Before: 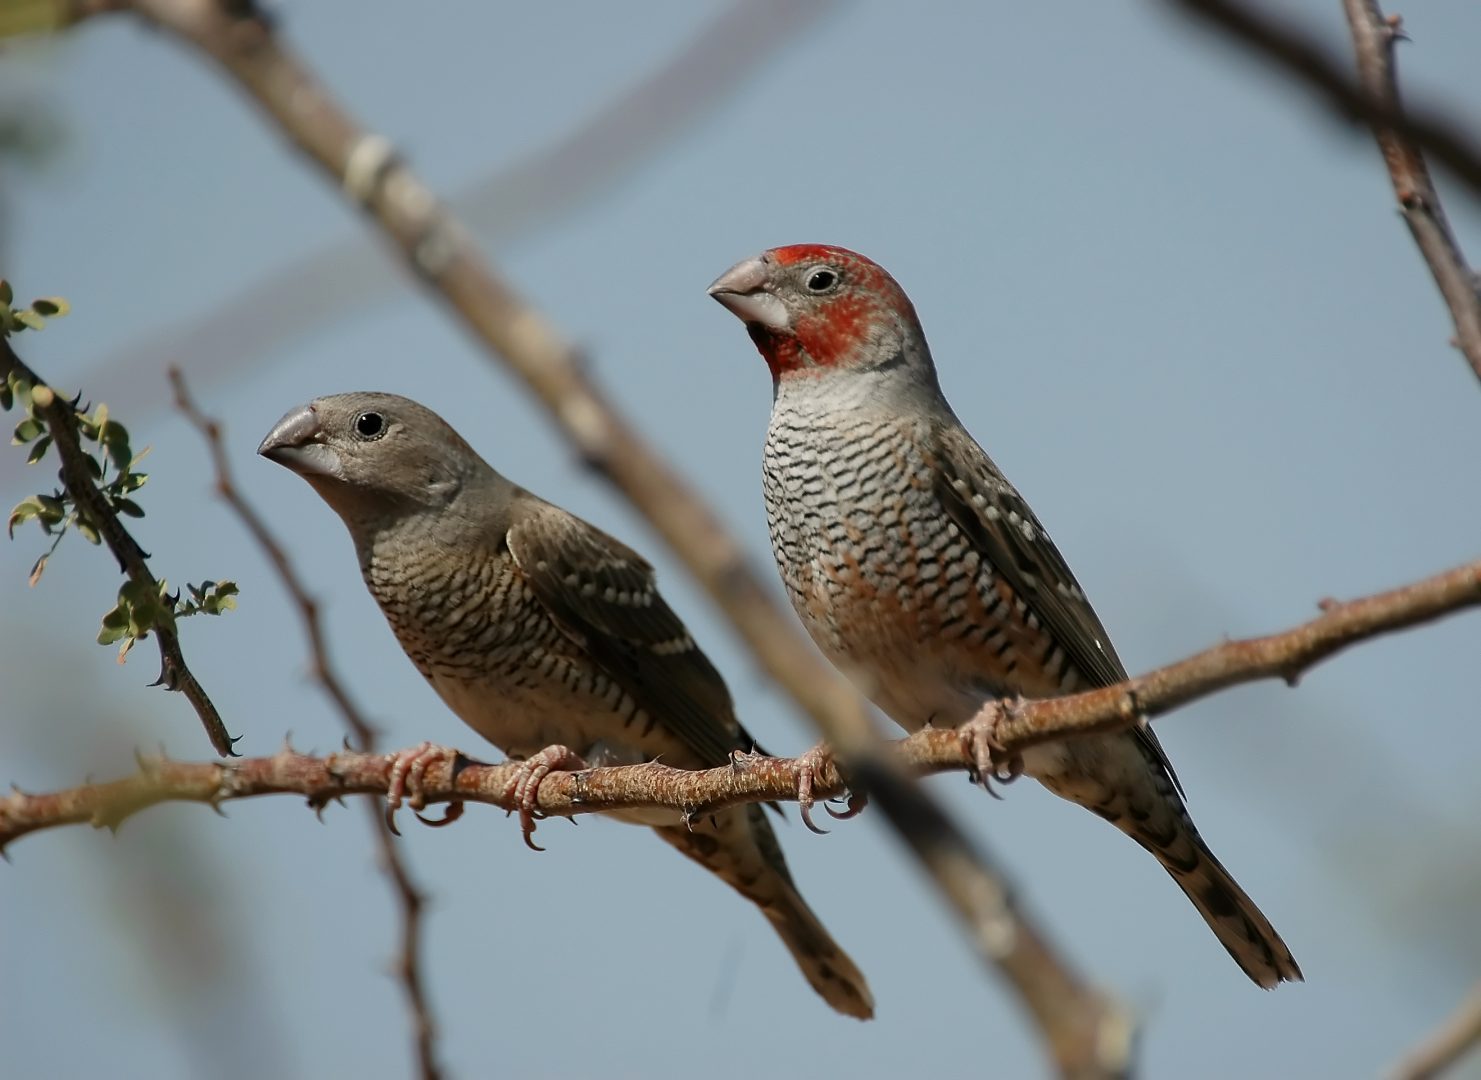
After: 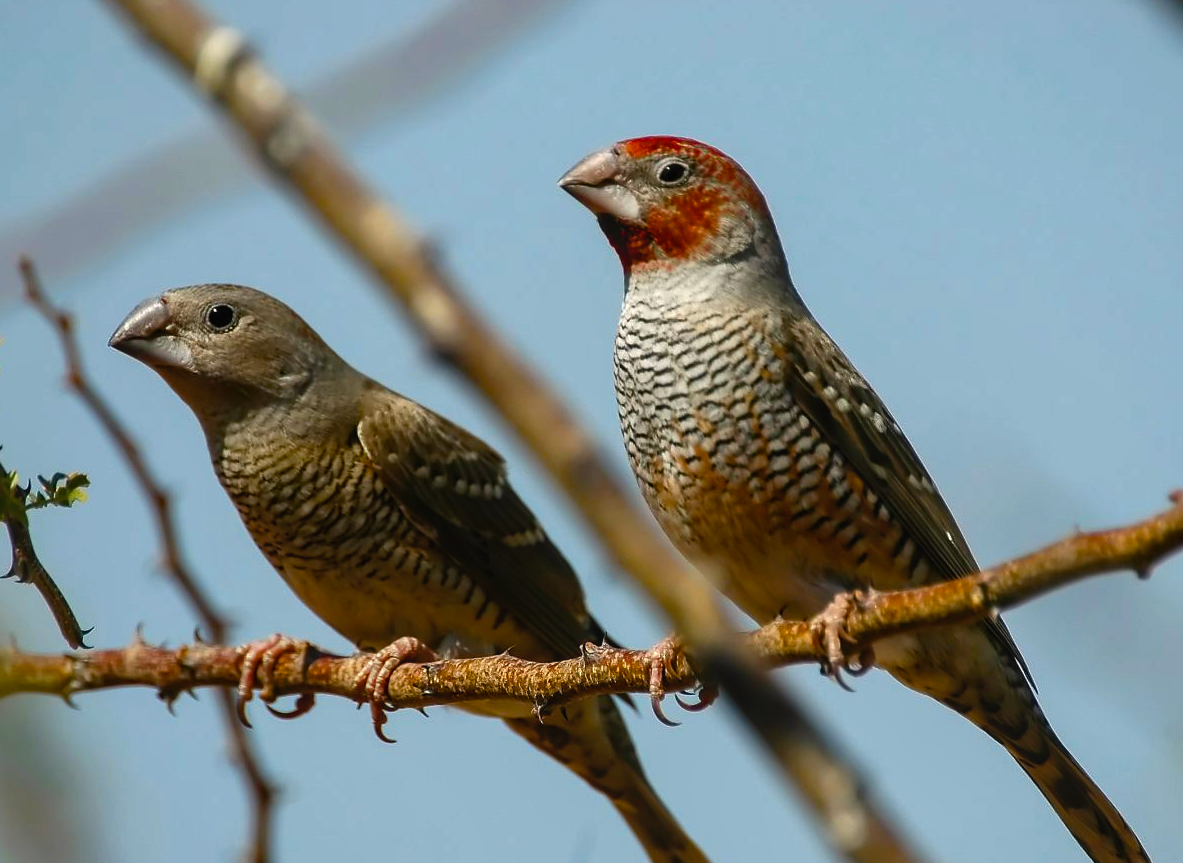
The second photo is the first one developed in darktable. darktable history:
local contrast: detail 110%
color balance rgb: linear chroma grading › global chroma 9%, perceptual saturation grading › global saturation 36%, perceptual saturation grading › shadows 35%, perceptual brilliance grading › global brilliance 15%, perceptual brilliance grading › shadows -35%, global vibrance 15%
crop and rotate: left 10.071%, top 10.071%, right 10.02%, bottom 10.02%
